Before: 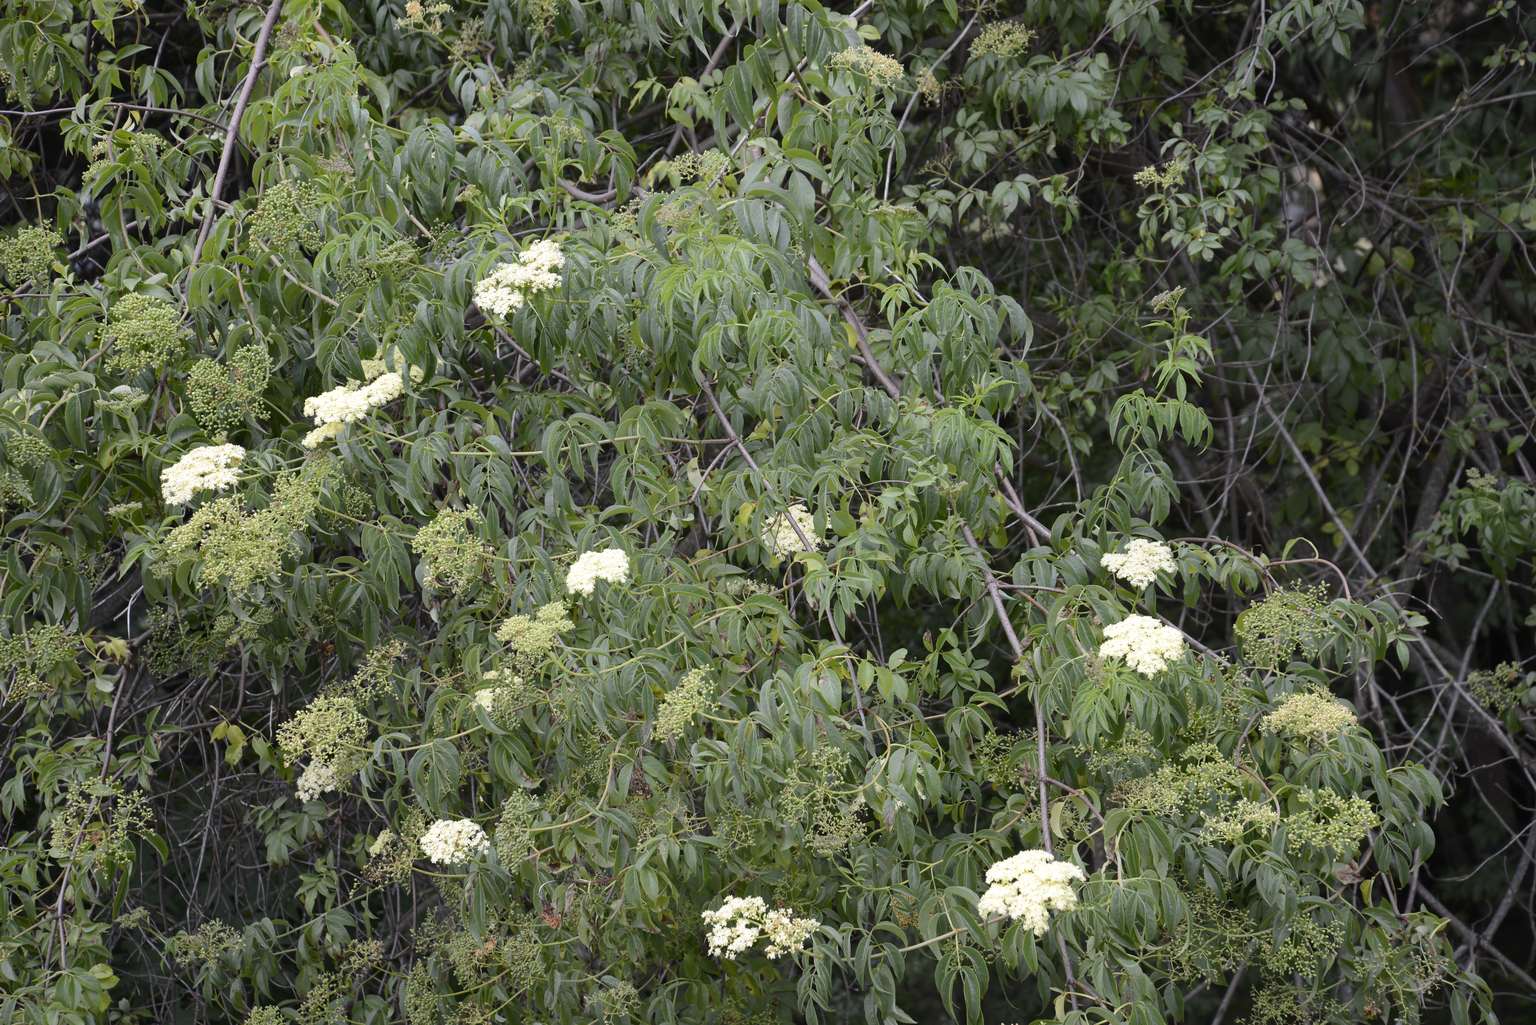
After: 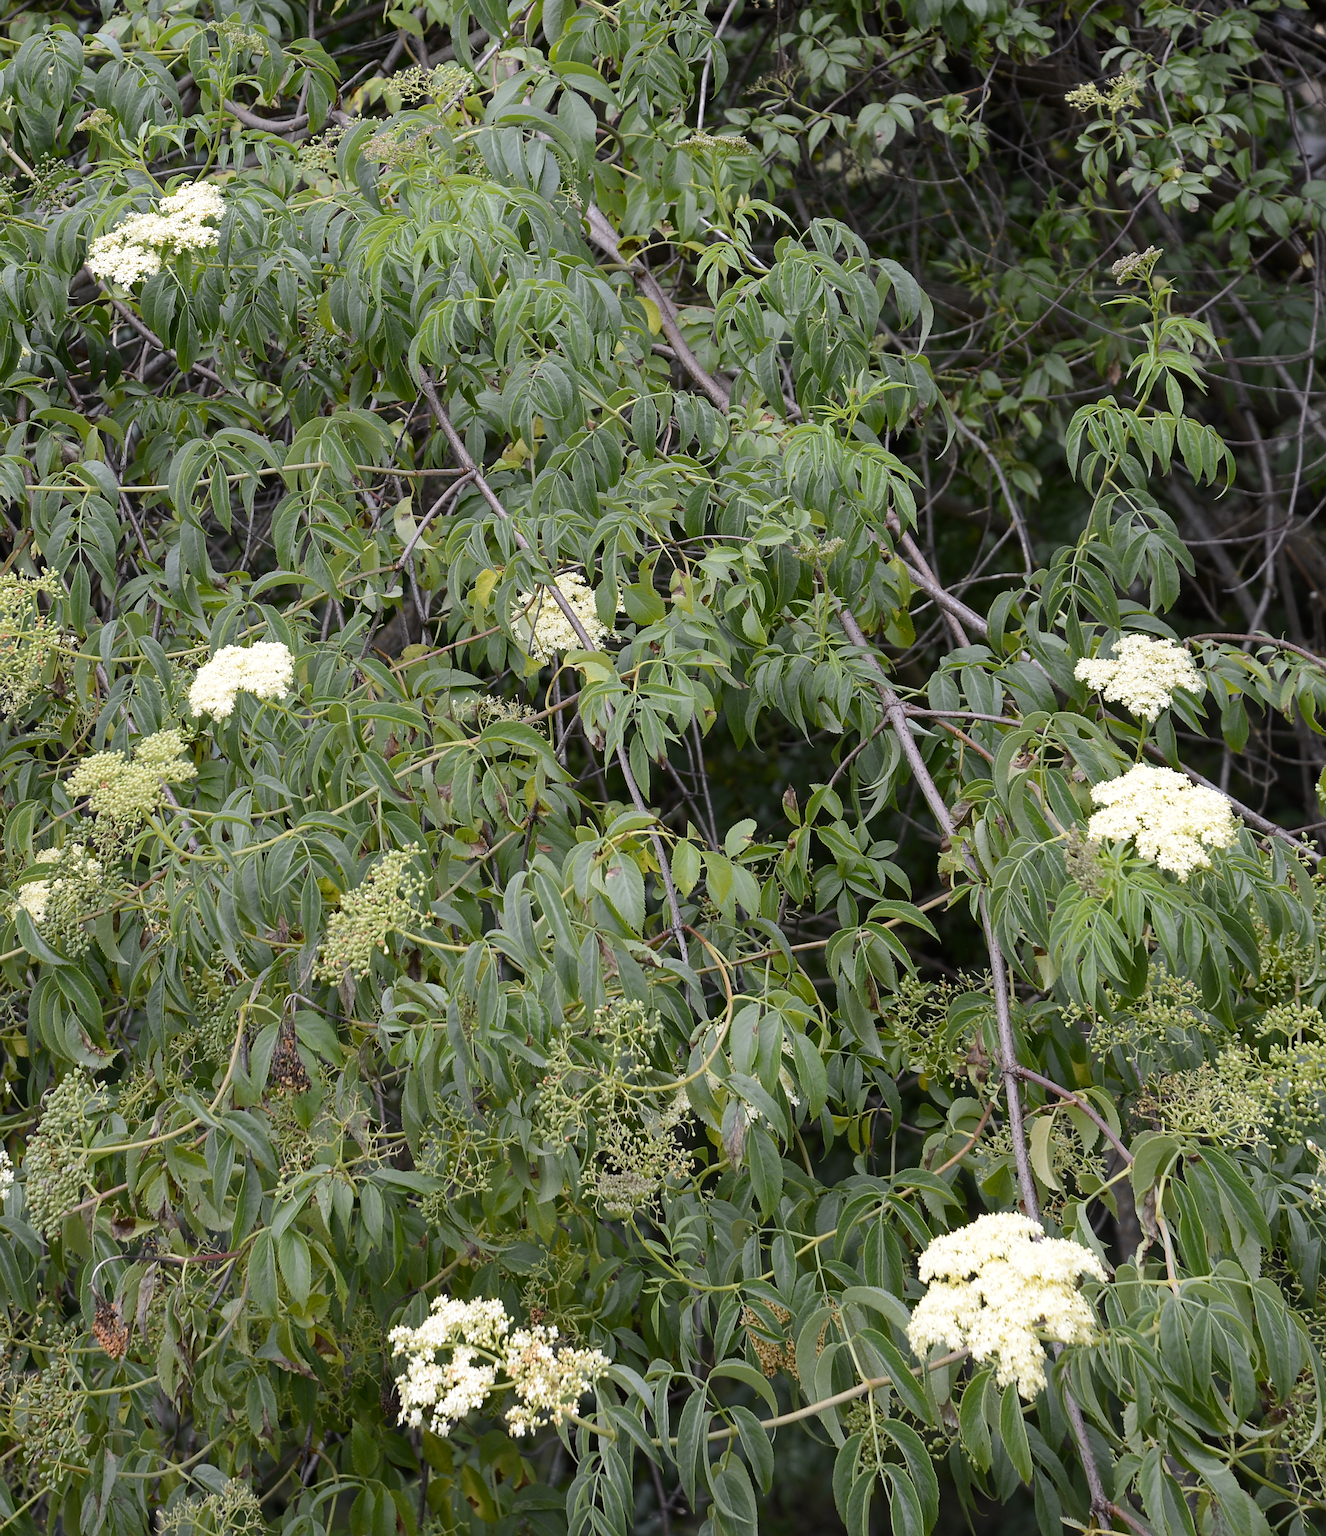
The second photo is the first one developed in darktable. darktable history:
sharpen: on, module defaults
crop and rotate: left 22.918%, top 5.629%, right 14.711%, bottom 2.247%
rotate and perspective: rotation 0.72°, lens shift (vertical) -0.352, lens shift (horizontal) -0.051, crop left 0.152, crop right 0.859, crop top 0.019, crop bottom 0.964
color contrast: green-magenta contrast 0.81
